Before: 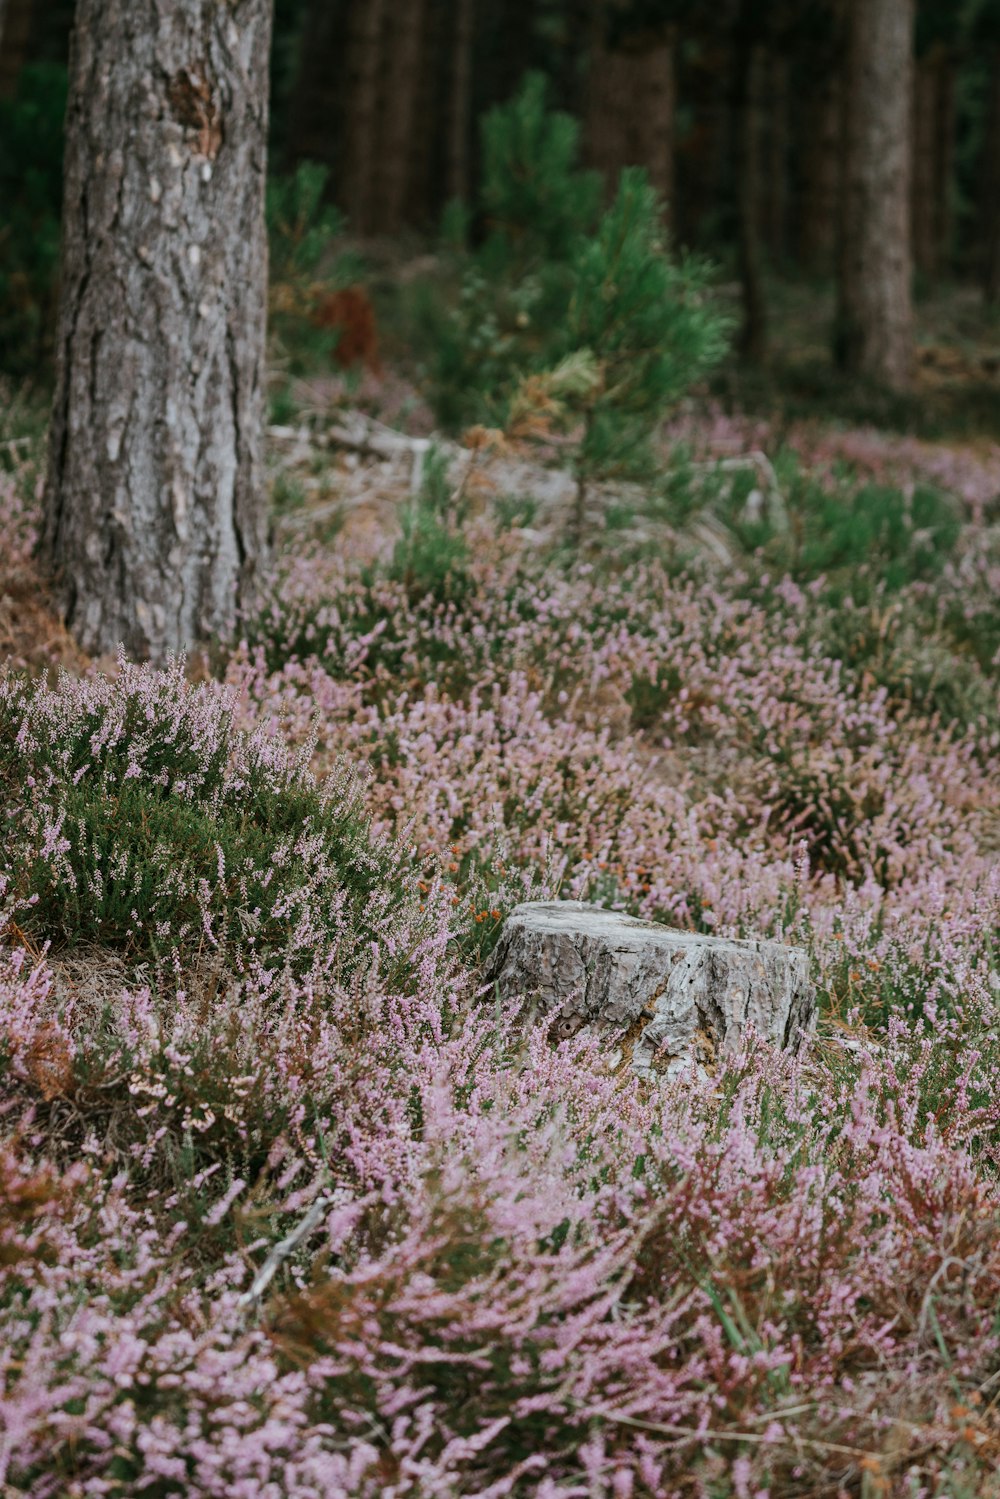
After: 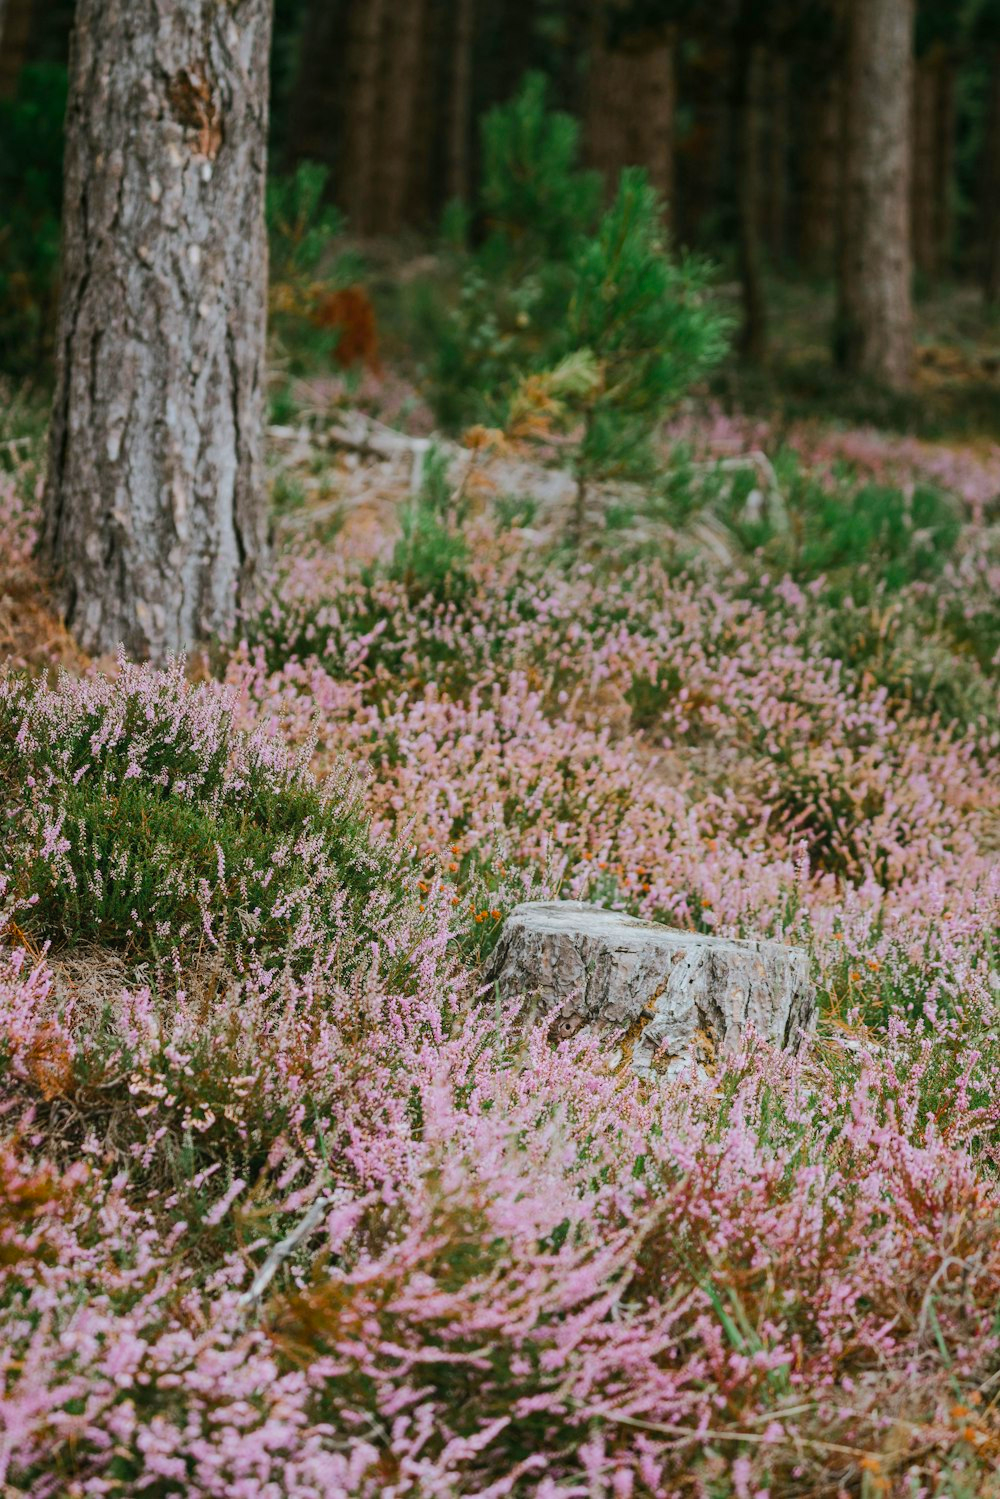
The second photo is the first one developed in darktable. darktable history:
bloom: size 40%
color balance rgb: perceptual saturation grading › global saturation 25%, perceptual brilliance grading › mid-tones 10%, perceptual brilliance grading › shadows 15%, global vibrance 20%
